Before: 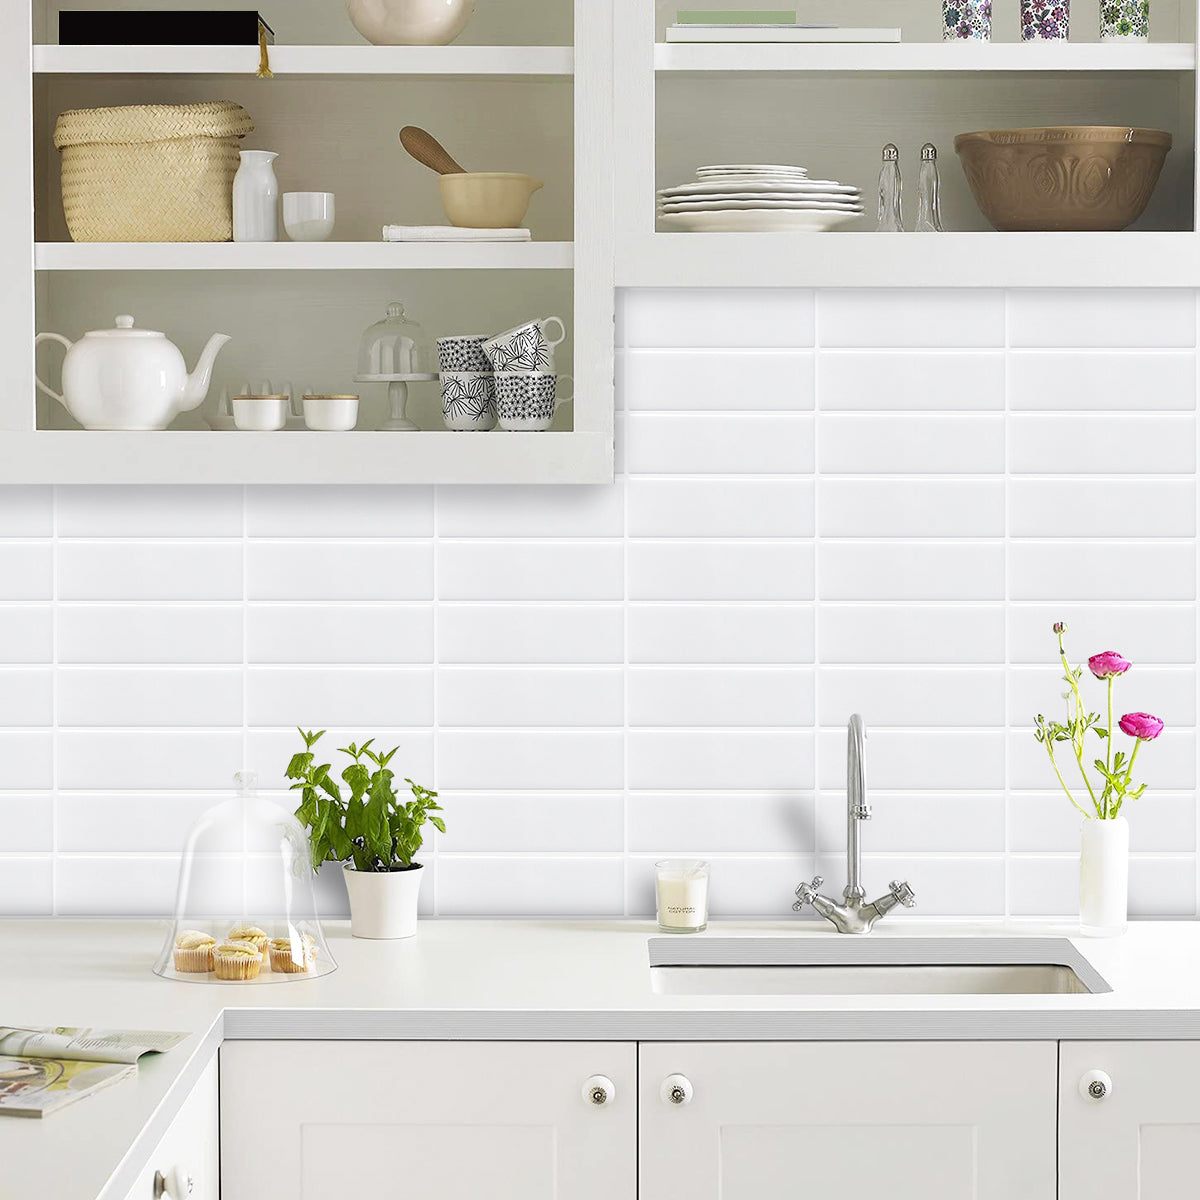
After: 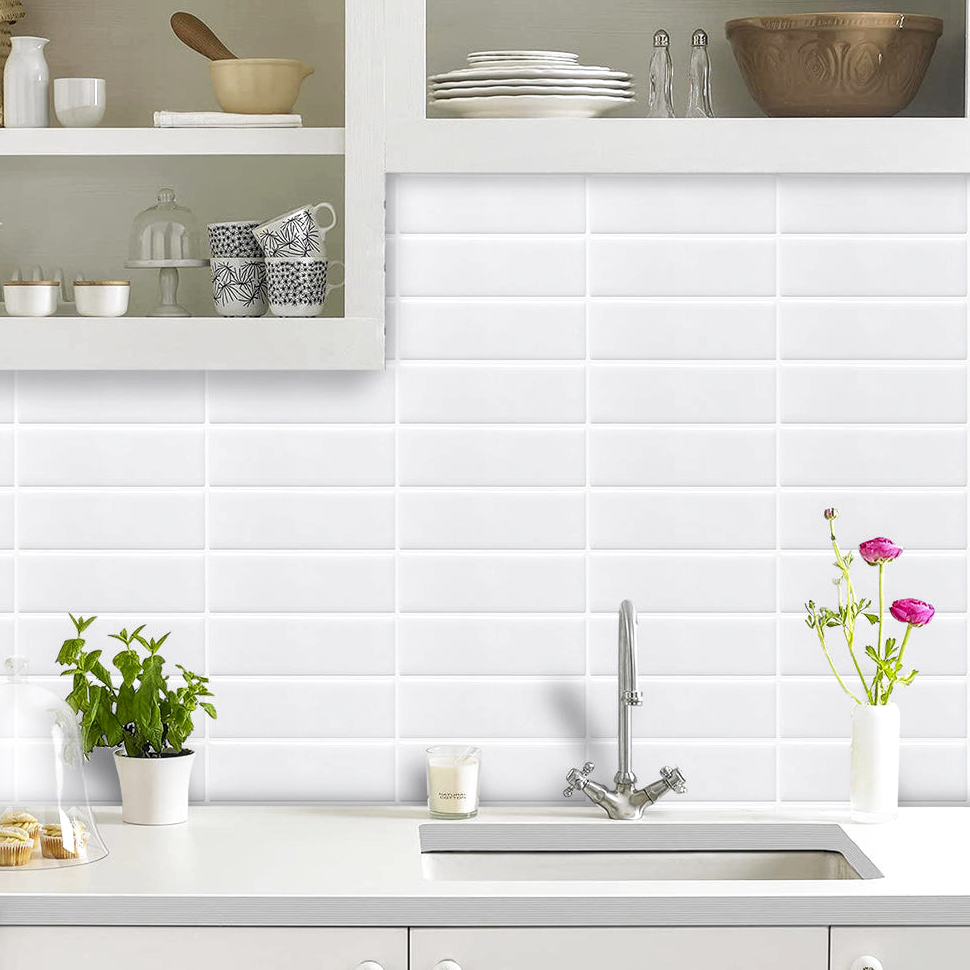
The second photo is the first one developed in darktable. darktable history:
crop: left 19.159%, top 9.58%, bottom 9.58%
local contrast: detail 130%
tone equalizer: on, module defaults
